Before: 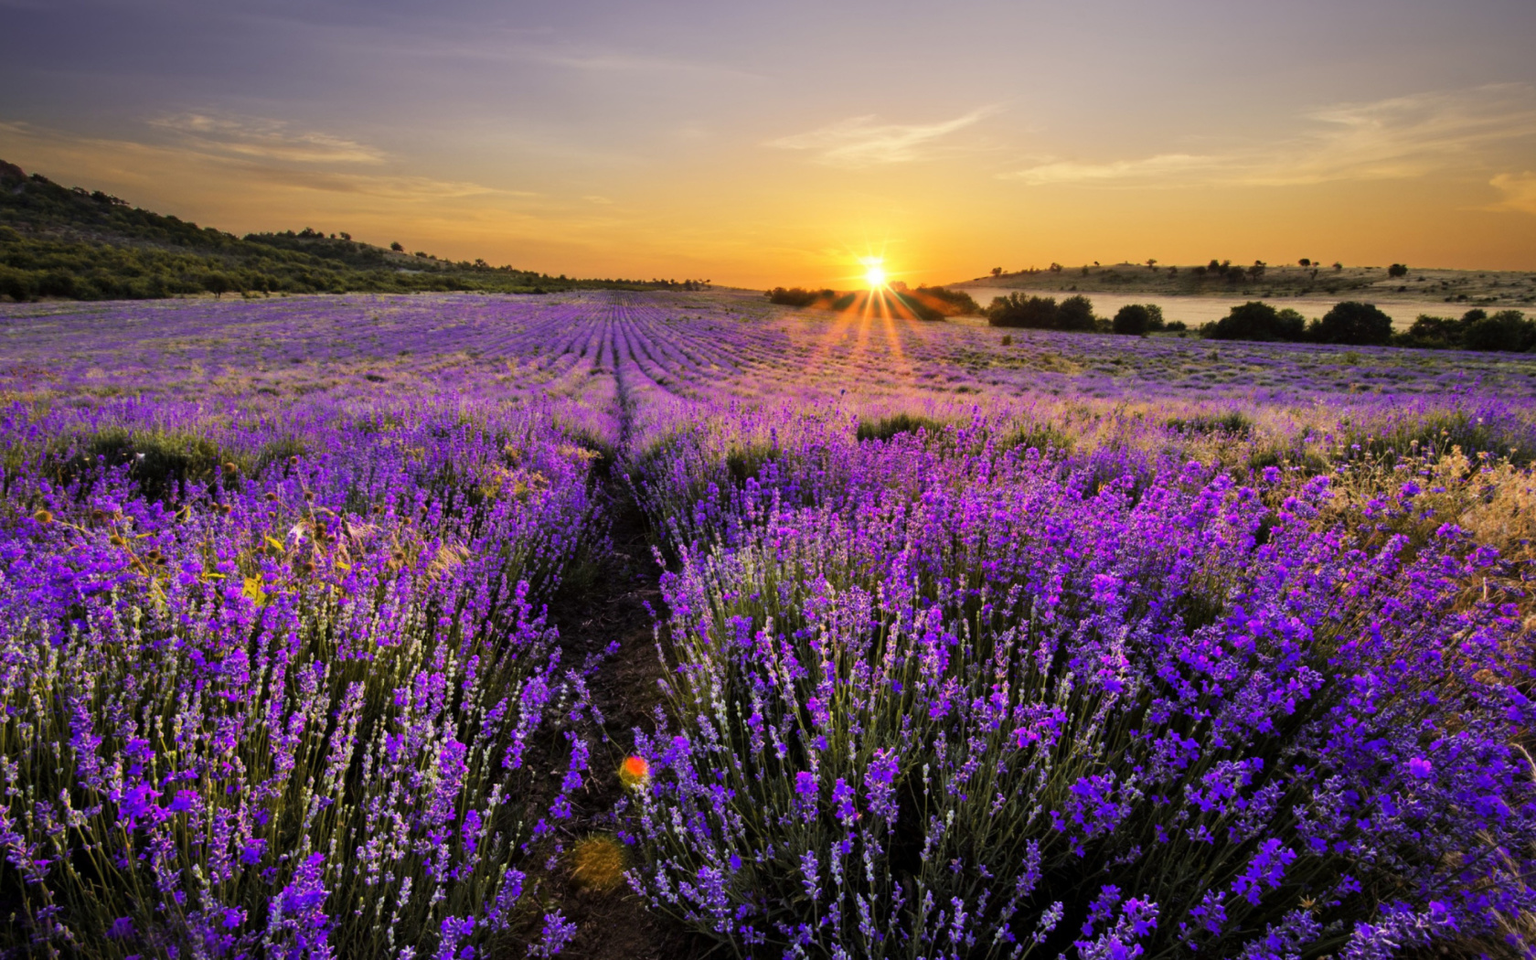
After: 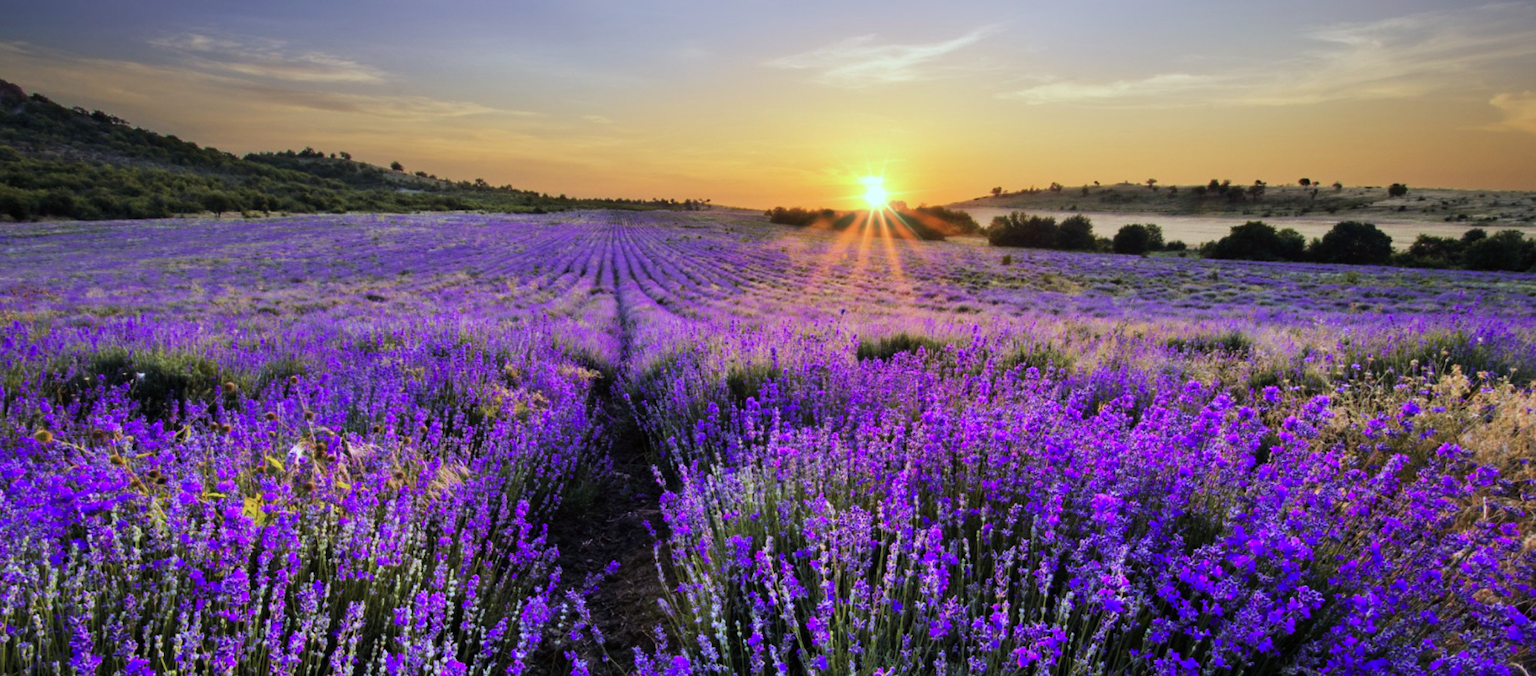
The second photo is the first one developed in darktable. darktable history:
crop and rotate: top 8.397%, bottom 21.083%
color calibration: illuminant custom, x 0.39, y 0.387, temperature 3841.3 K
